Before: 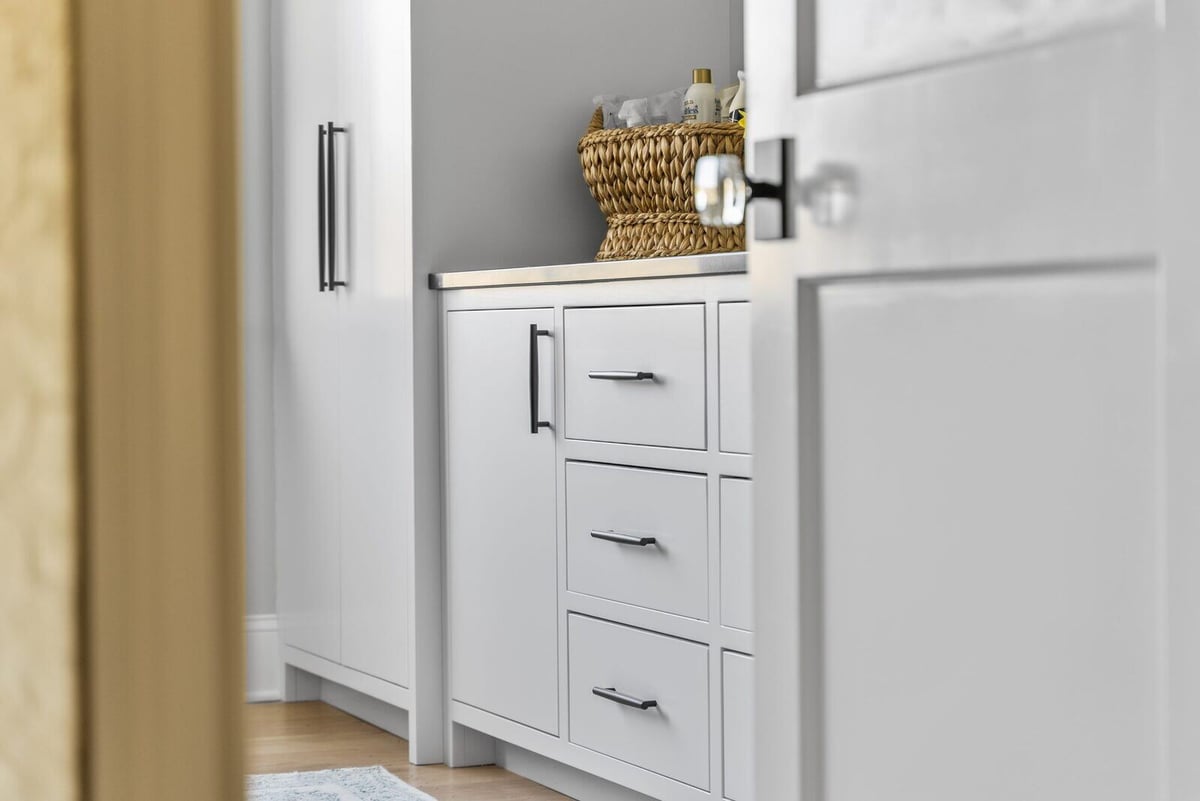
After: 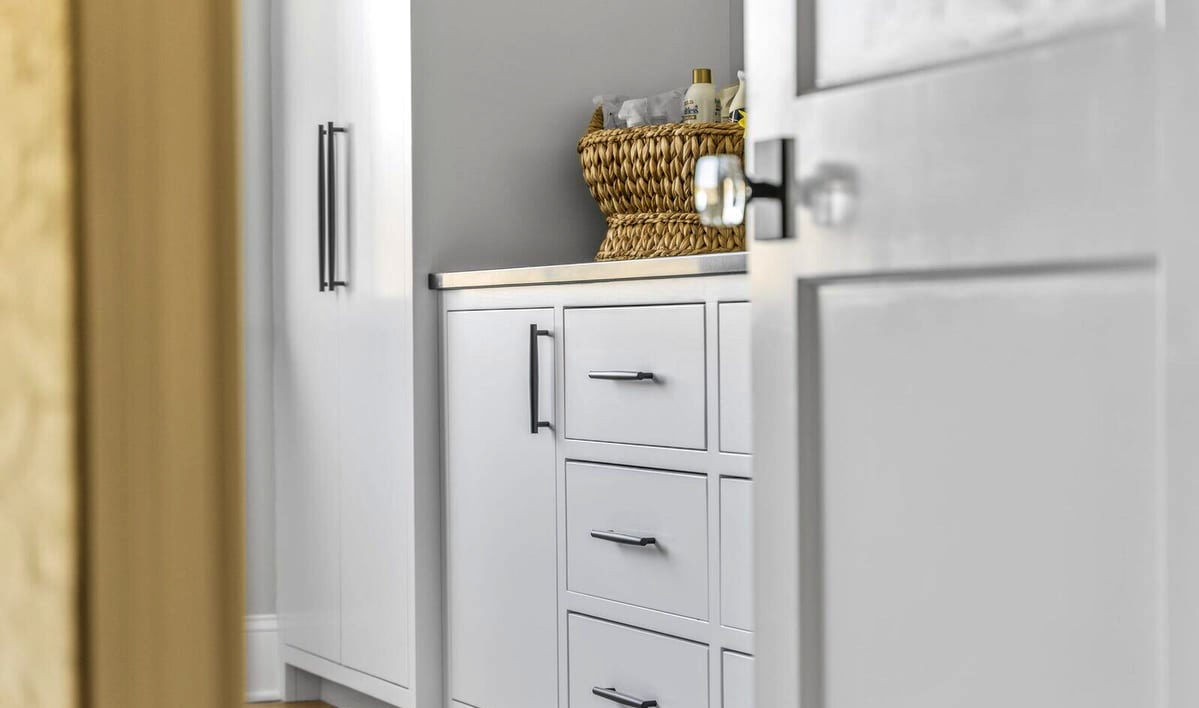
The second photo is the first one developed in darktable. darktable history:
velvia: on, module defaults
crop and rotate: top 0%, bottom 11.49%
local contrast: highlights 55%, shadows 52%, detail 130%, midtone range 0.452
